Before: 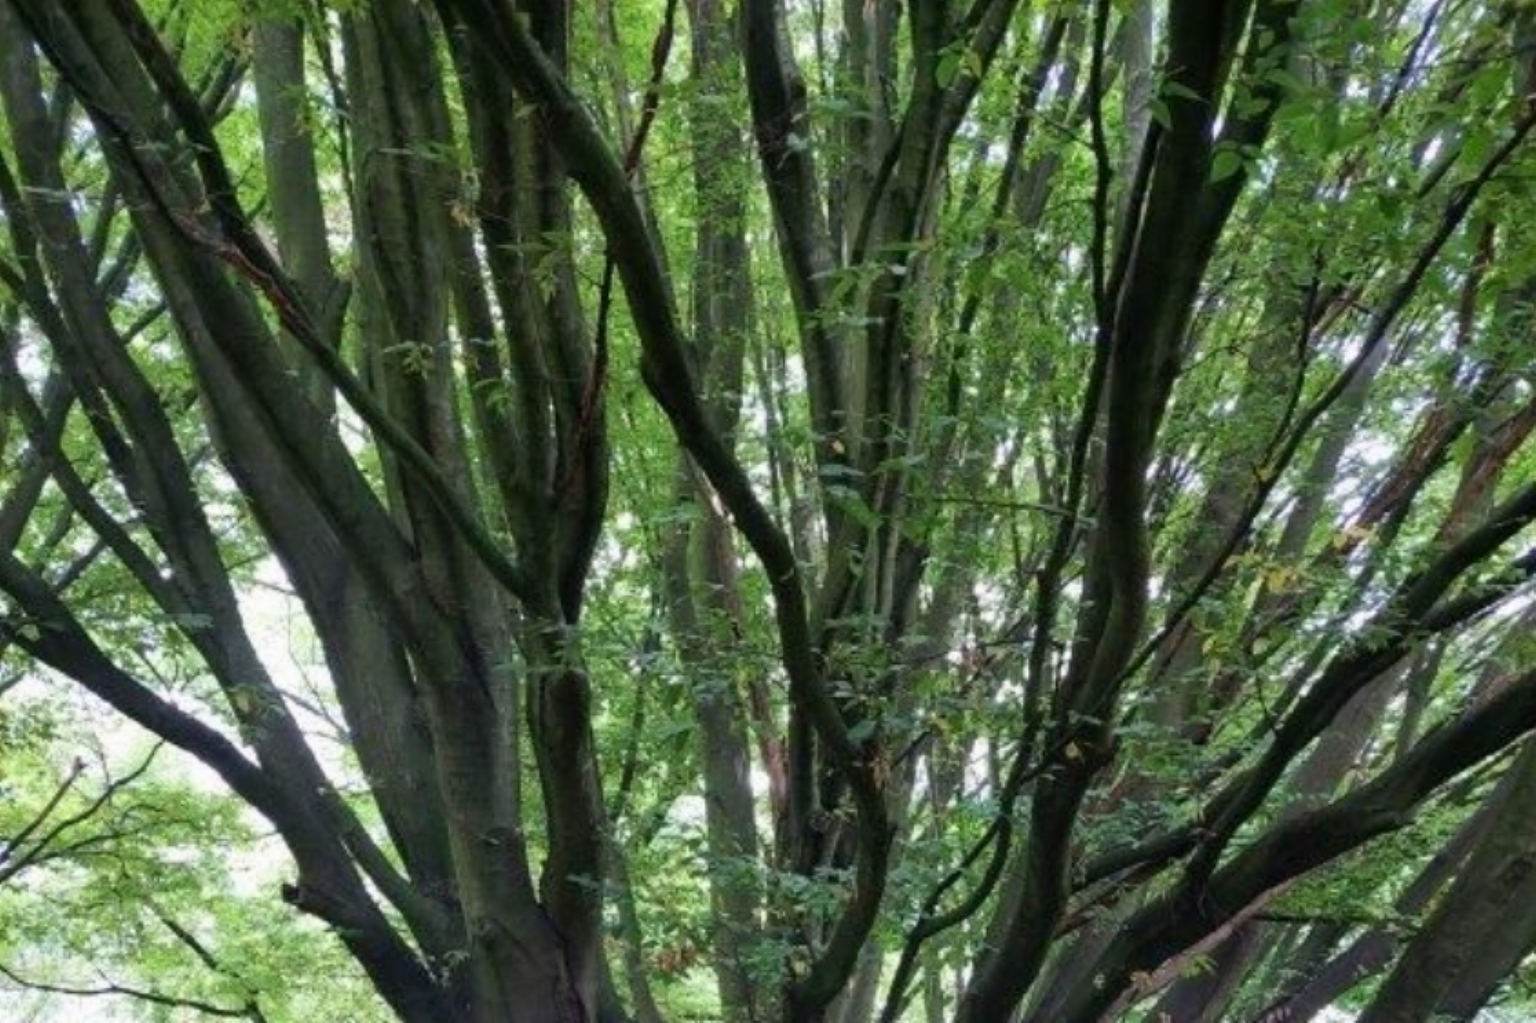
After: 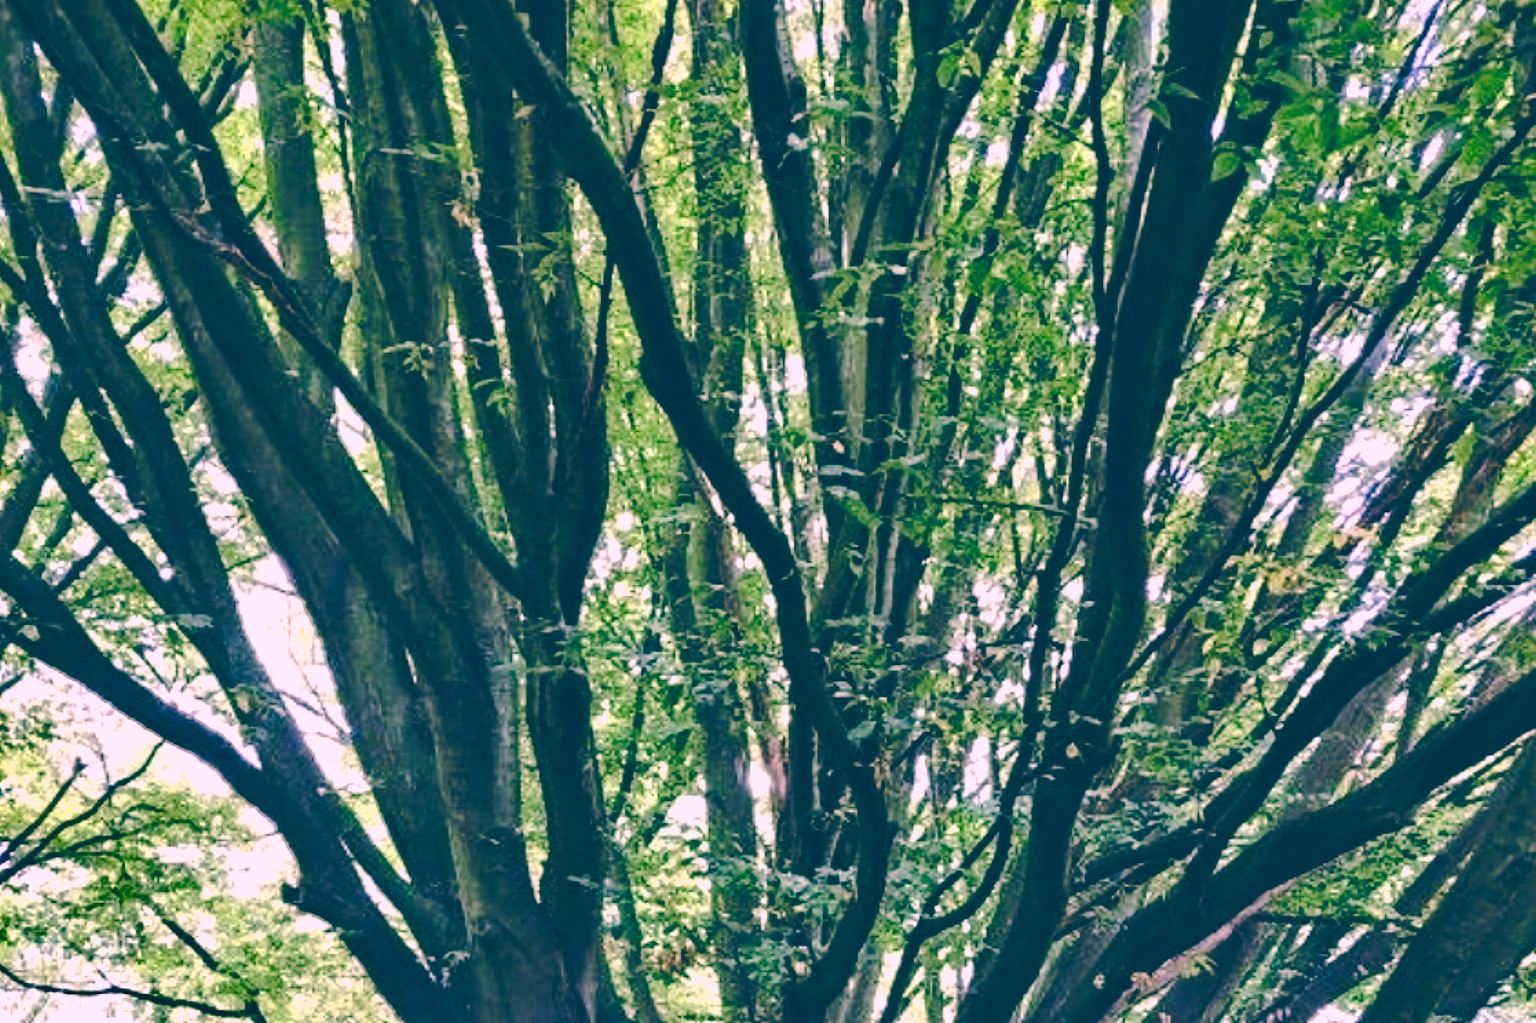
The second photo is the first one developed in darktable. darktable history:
shadows and highlights: shadows 40, highlights -54, highlights color adjustment 46%, low approximation 0.01, soften with gaussian
contrast equalizer: octaves 7, y [[0.5, 0.542, 0.583, 0.625, 0.667, 0.708], [0.5 ×6], [0.5 ×6], [0 ×6], [0 ×6]] | blend: blend mode normal (obsolete, clamping), opacity 62%; mask: uniform (no mask)
base curve: curves: ch0 [(0, 0.024) (0.055, 0.065) (0.121, 0.166) (0.236, 0.319) (0.693, 0.726) (1, 1)], preserve colors none
color correction: highlights a* 17.03, highlights b* 0.205, shadows a* -15.38, shadows b* -14.56, saturation 1.5 | blend: blend mode normal (obsolete, clamping), opacity 30%; mask: uniform (no mask)
channel mixer: red [0, 0, 0, 1, 0.141, -0.032, 0], green [0, 0, 0, 0.076, 1.005, 0.162, 0], blue [0, 0, 0, 0.076, 0.011, 1, 0] | blend: blend mode normal (obsolete, clamping), opacity 50%; mask: uniform (no mask)
